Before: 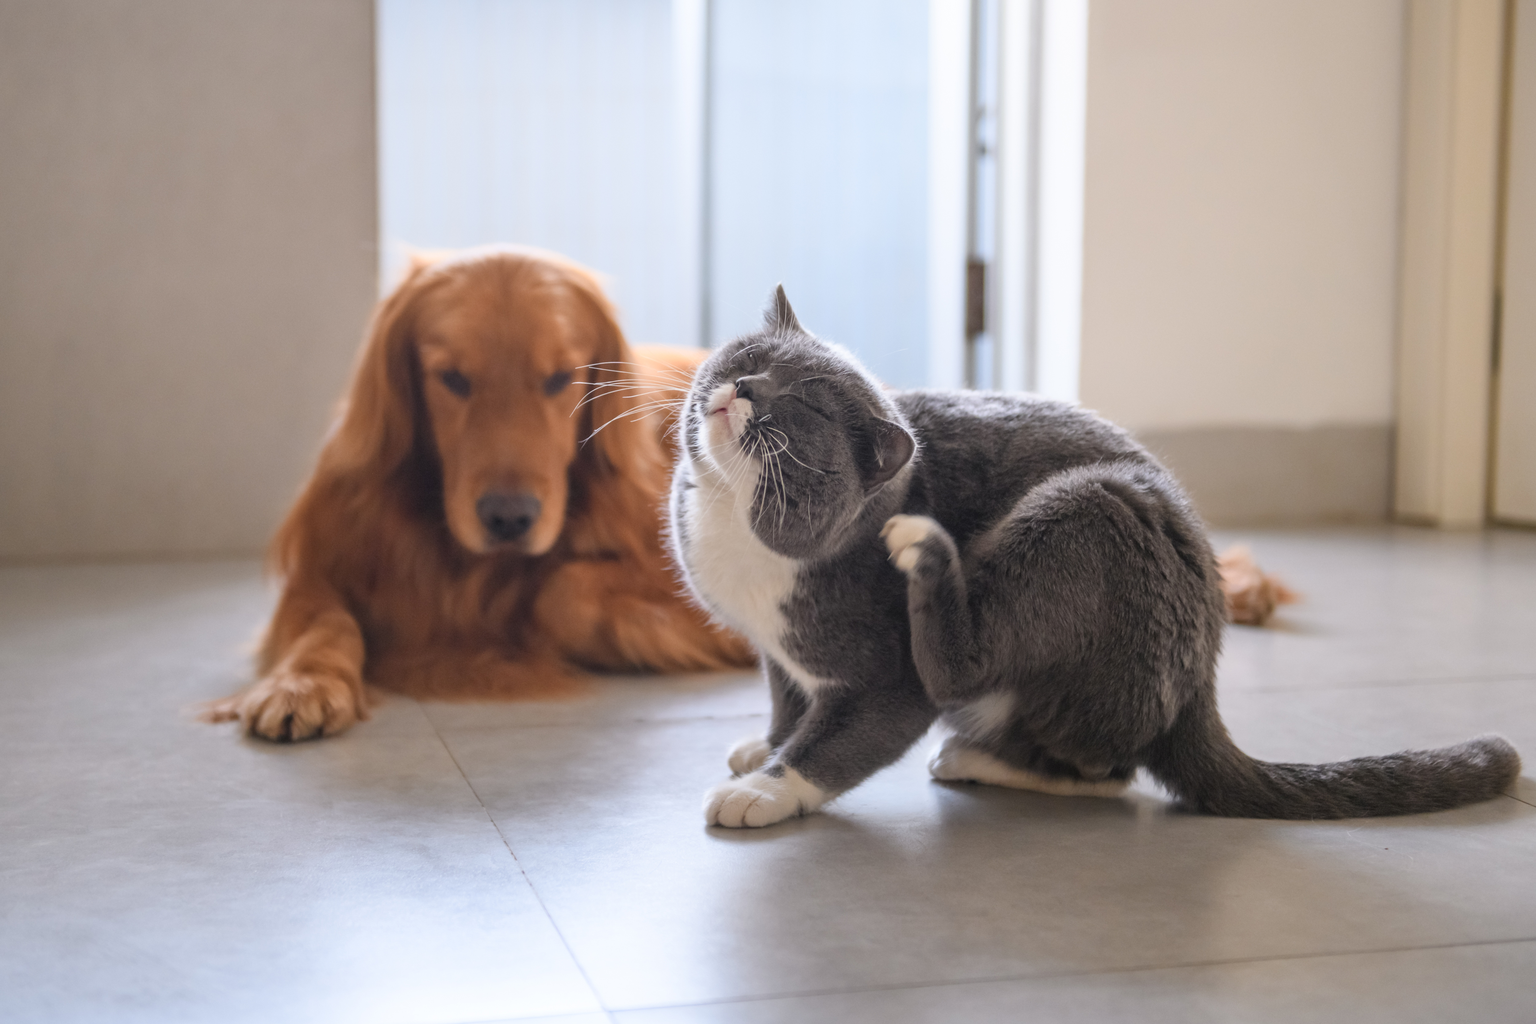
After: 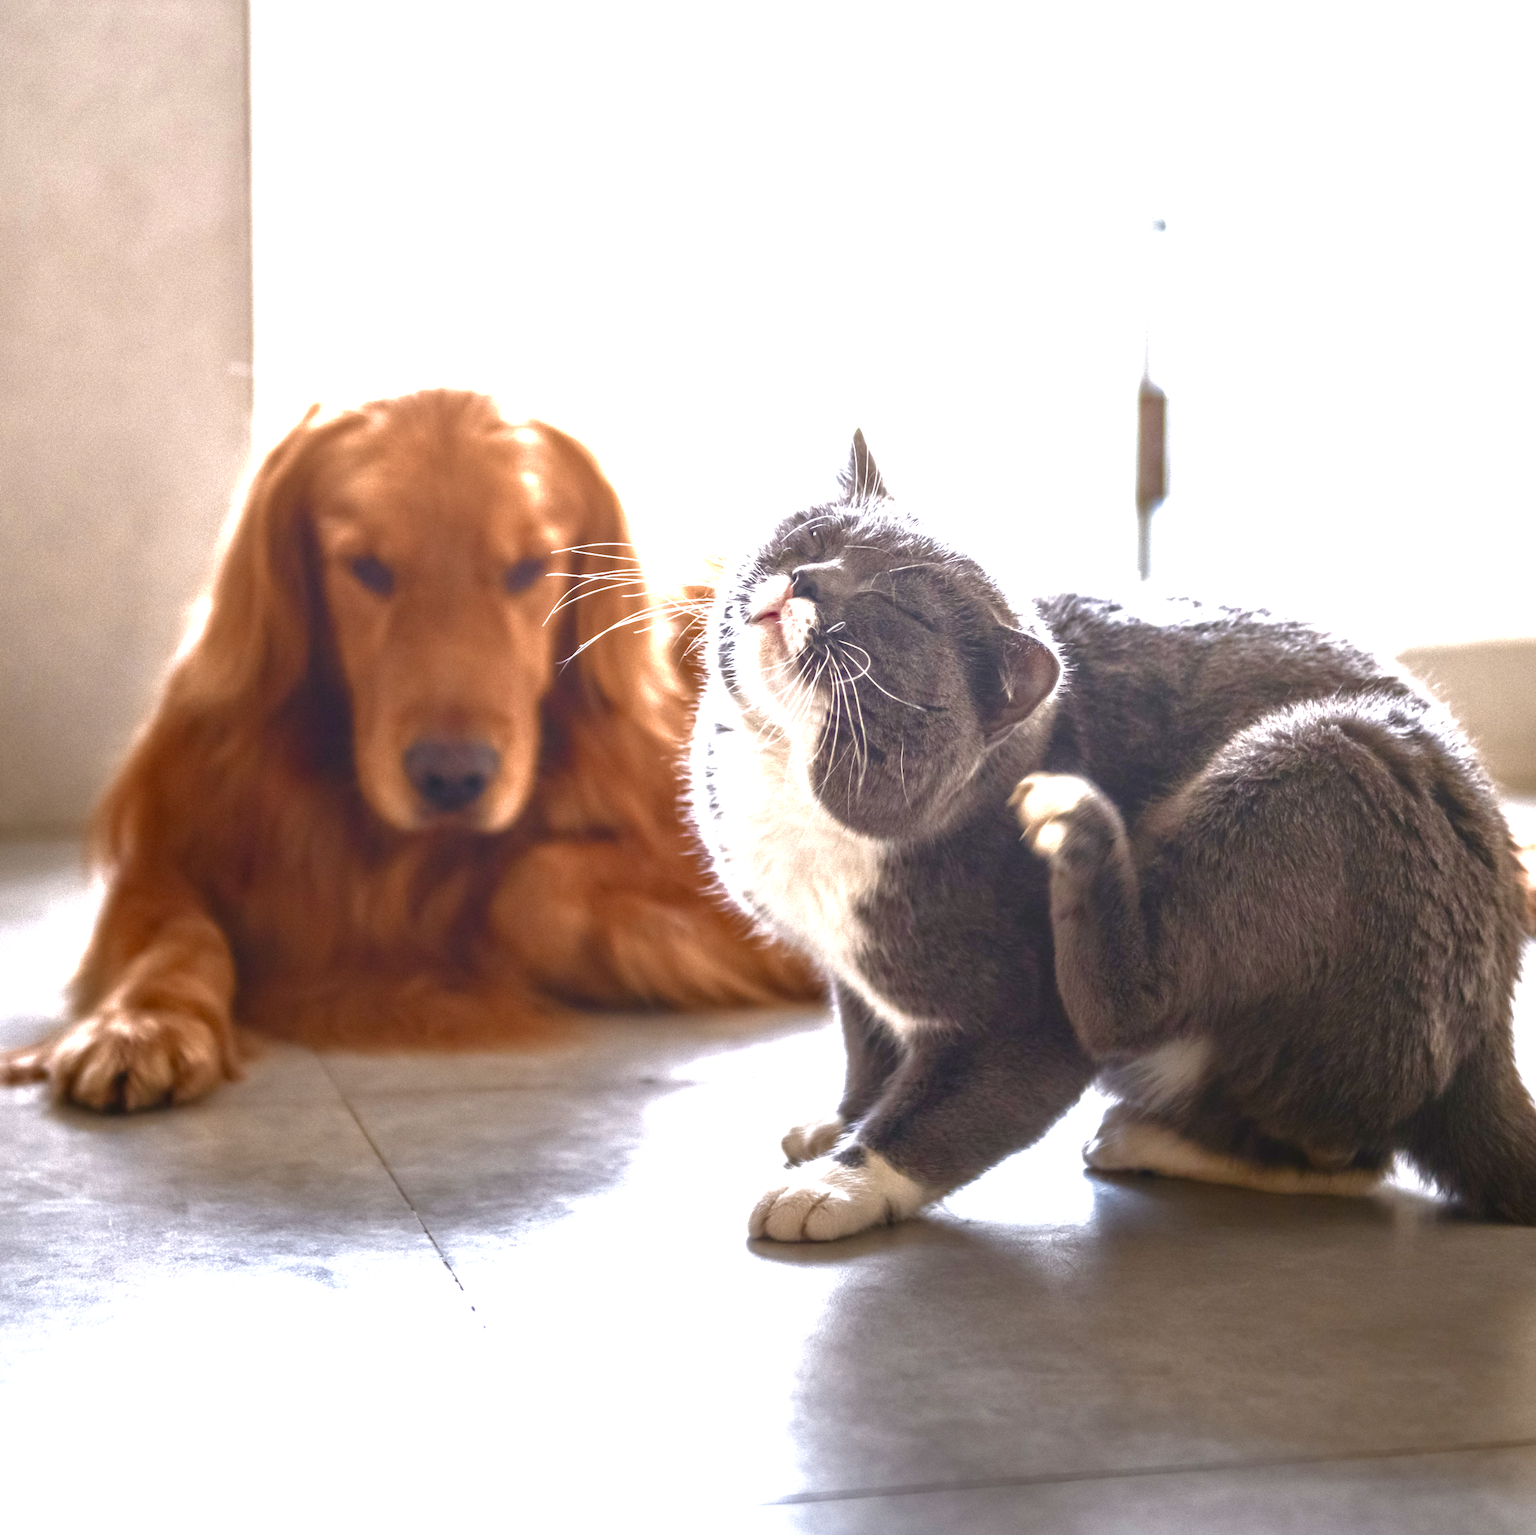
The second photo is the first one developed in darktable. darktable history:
local contrast: on, module defaults
base curve: curves: ch0 [(0, 0) (0.826, 0.587) (1, 1)]
color balance rgb: perceptual saturation grading › global saturation 20%, perceptual saturation grading › highlights -25%, perceptual saturation grading › shadows 25%
crop and rotate: left 13.537%, right 19.796%
velvia: on, module defaults
contrast brightness saturation: contrast 0.13, brightness -0.24, saturation 0.14
exposure: black level correction 0, exposure 0.95 EV, compensate exposure bias true, compensate highlight preservation false
graduated density: rotation -180°, offset 27.42
